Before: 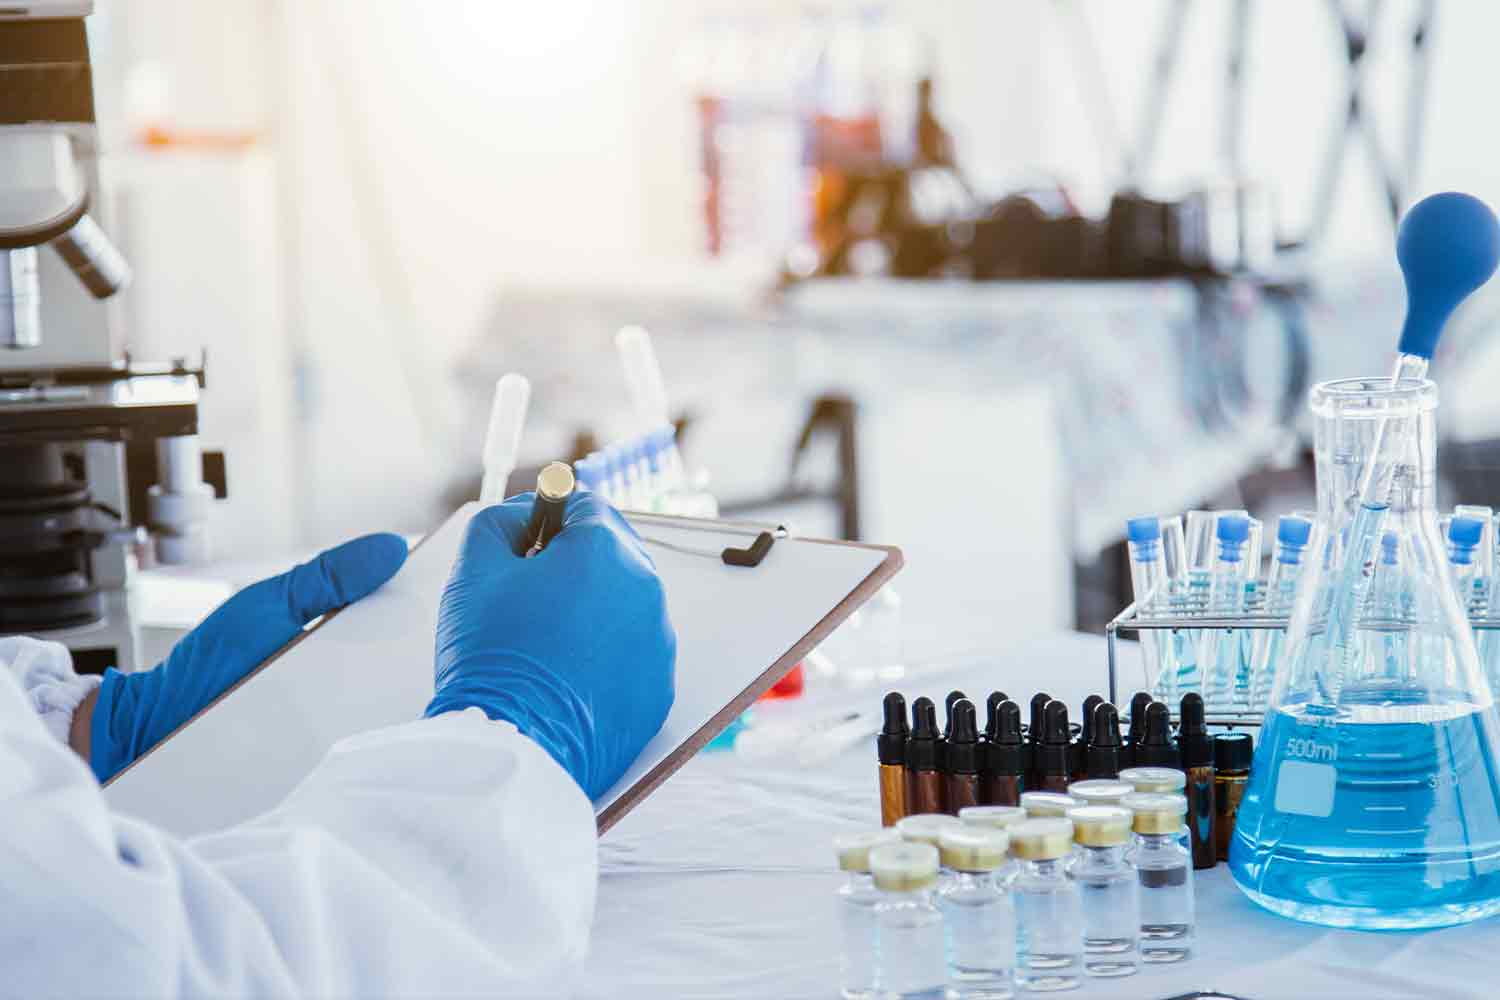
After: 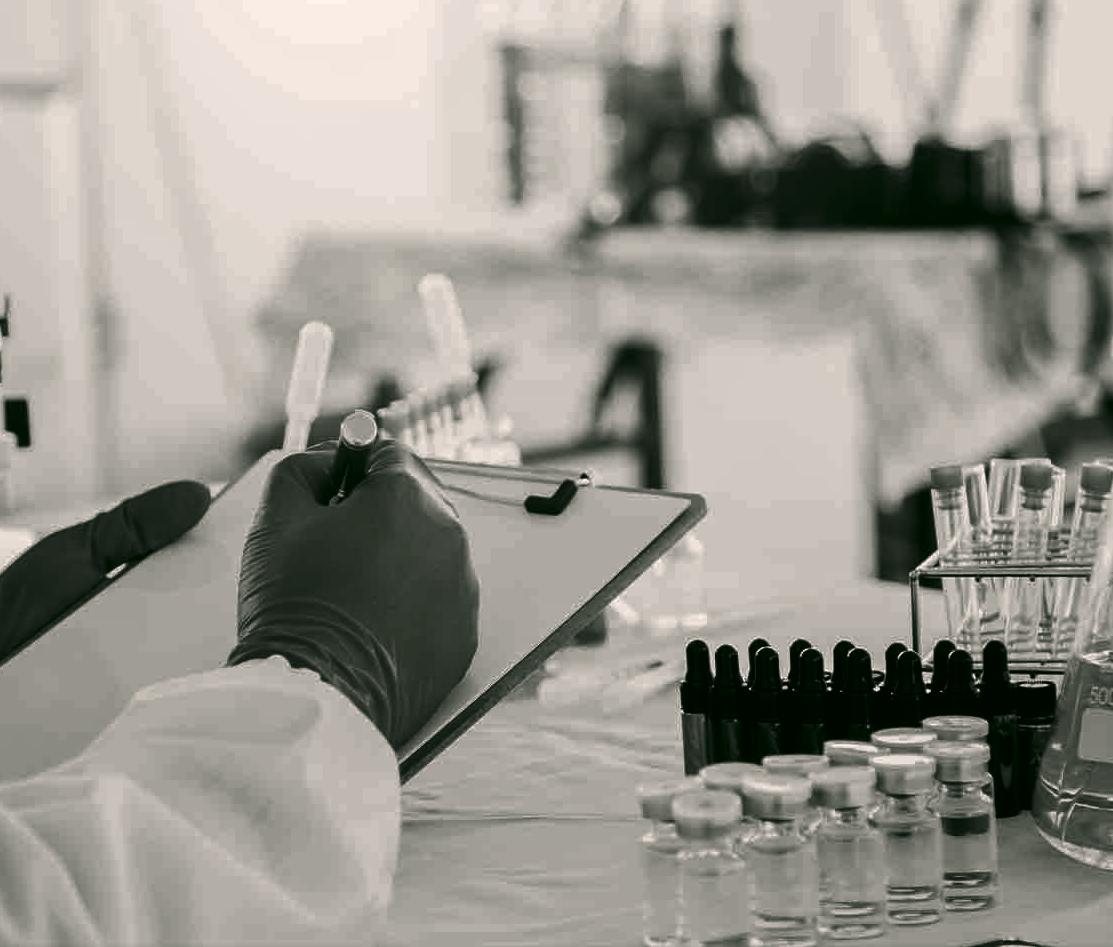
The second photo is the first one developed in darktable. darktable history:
crop and rotate: left 13.15%, top 5.251%, right 12.609%
color correction: highlights a* 4.02, highlights b* 4.98, shadows a* -7.55, shadows b* 4.98
color calibration: illuminant as shot in camera, x 0.358, y 0.373, temperature 4628.91 K
contrast brightness saturation: contrast -0.03, brightness -0.59, saturation -1
